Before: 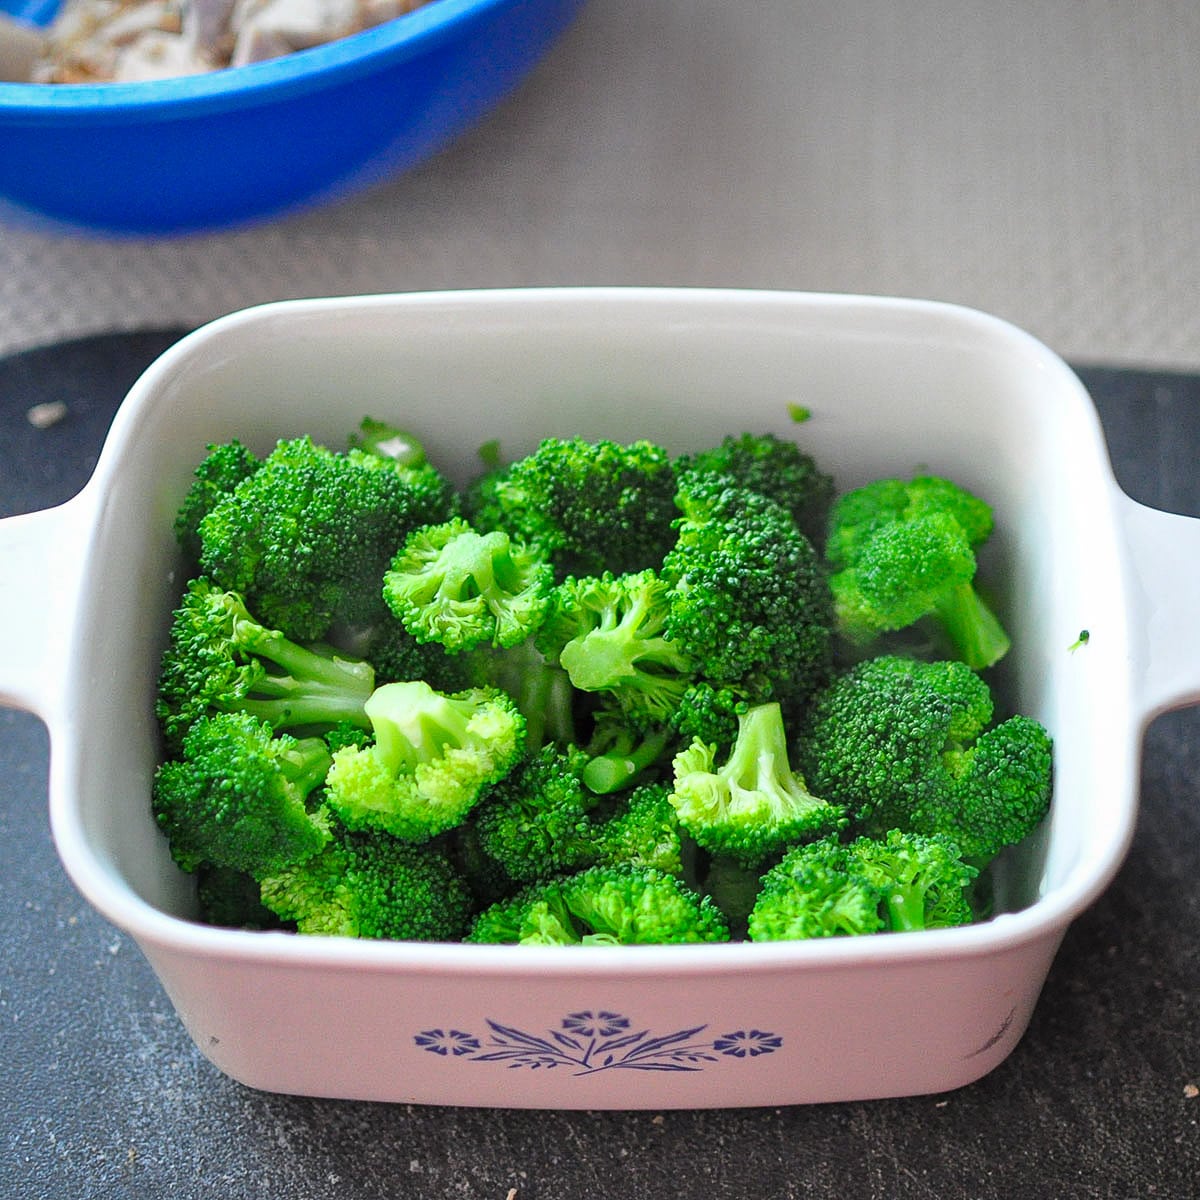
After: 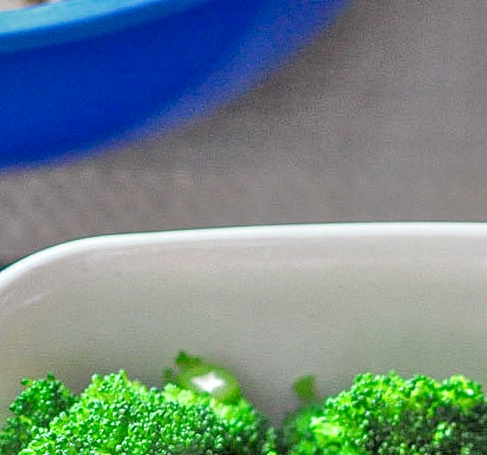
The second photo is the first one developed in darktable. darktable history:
graduated density: rotation -0.352°, offset 57.64
local contrast: detail 130%
tone equalizer: -7 EV 0.15 EV, -6 EV 0.6 EV, -5 EV 1.15 EV, -4 EV 1.33 EV, -3 EV 1.15 EV, -2 EV 0.6 EV, -1 EV 0.15 EV, mask exposure compensation -0.5 EV
crop: left 15.452%, top 5.459%, right 43.956%, bottom 56.62%
